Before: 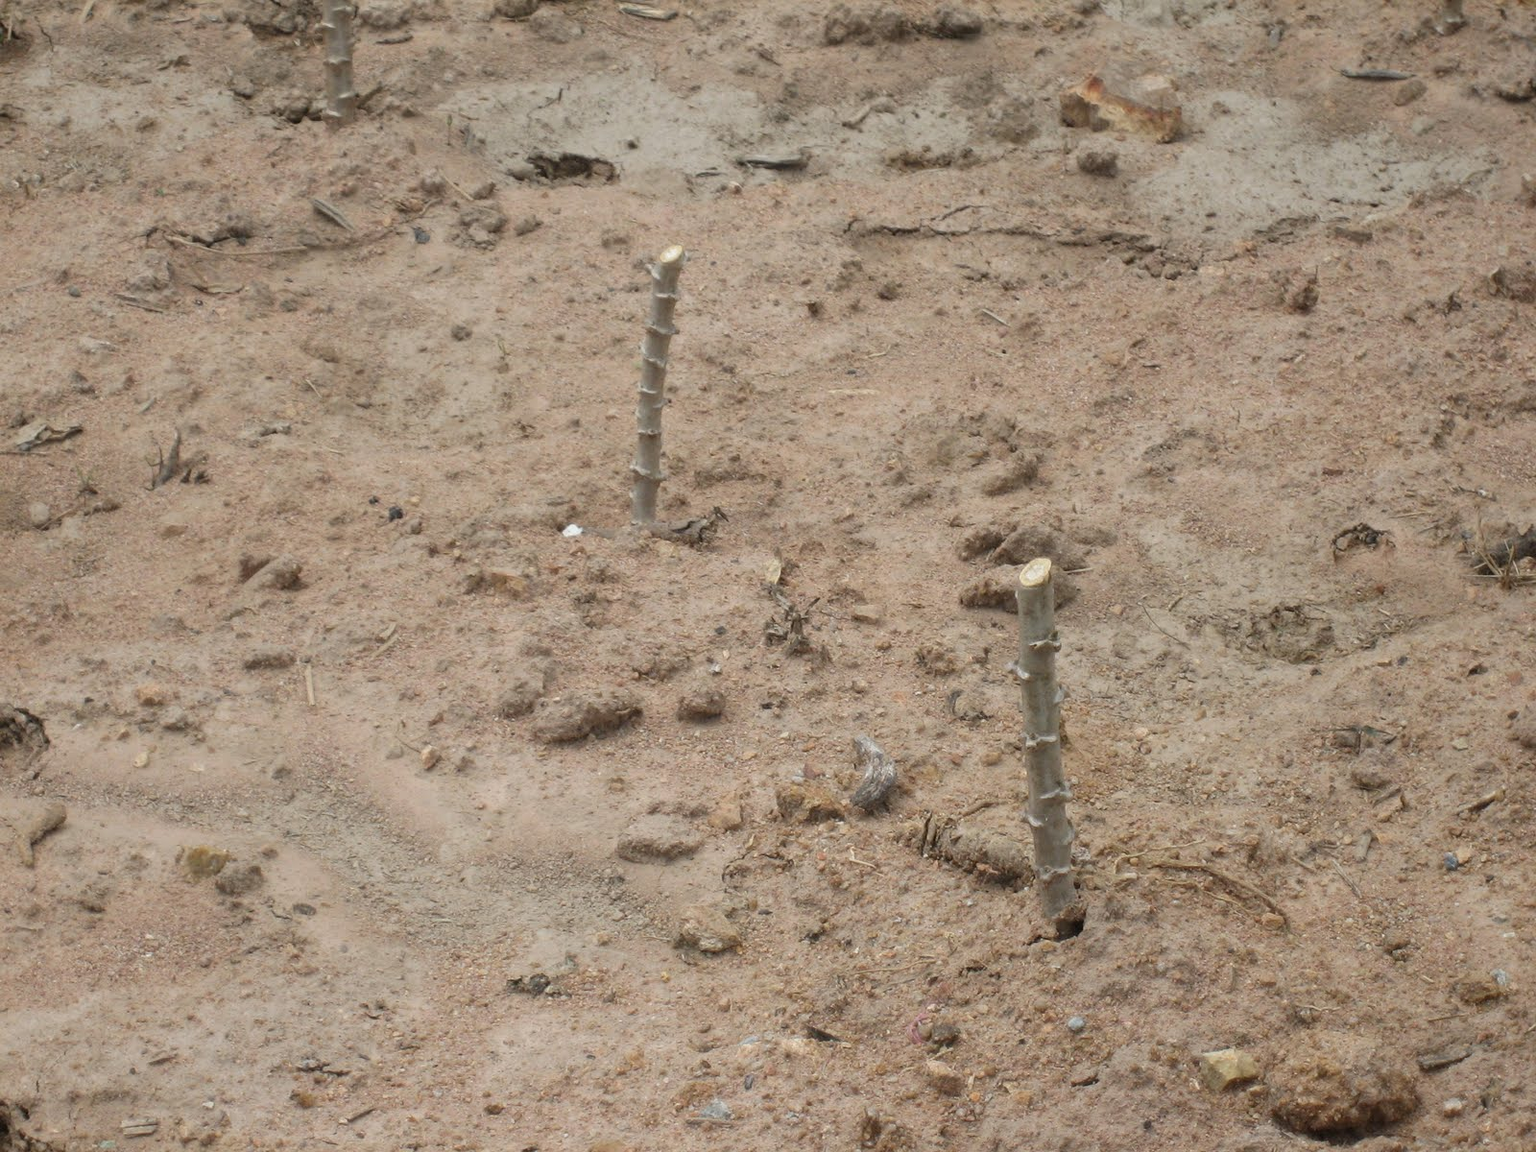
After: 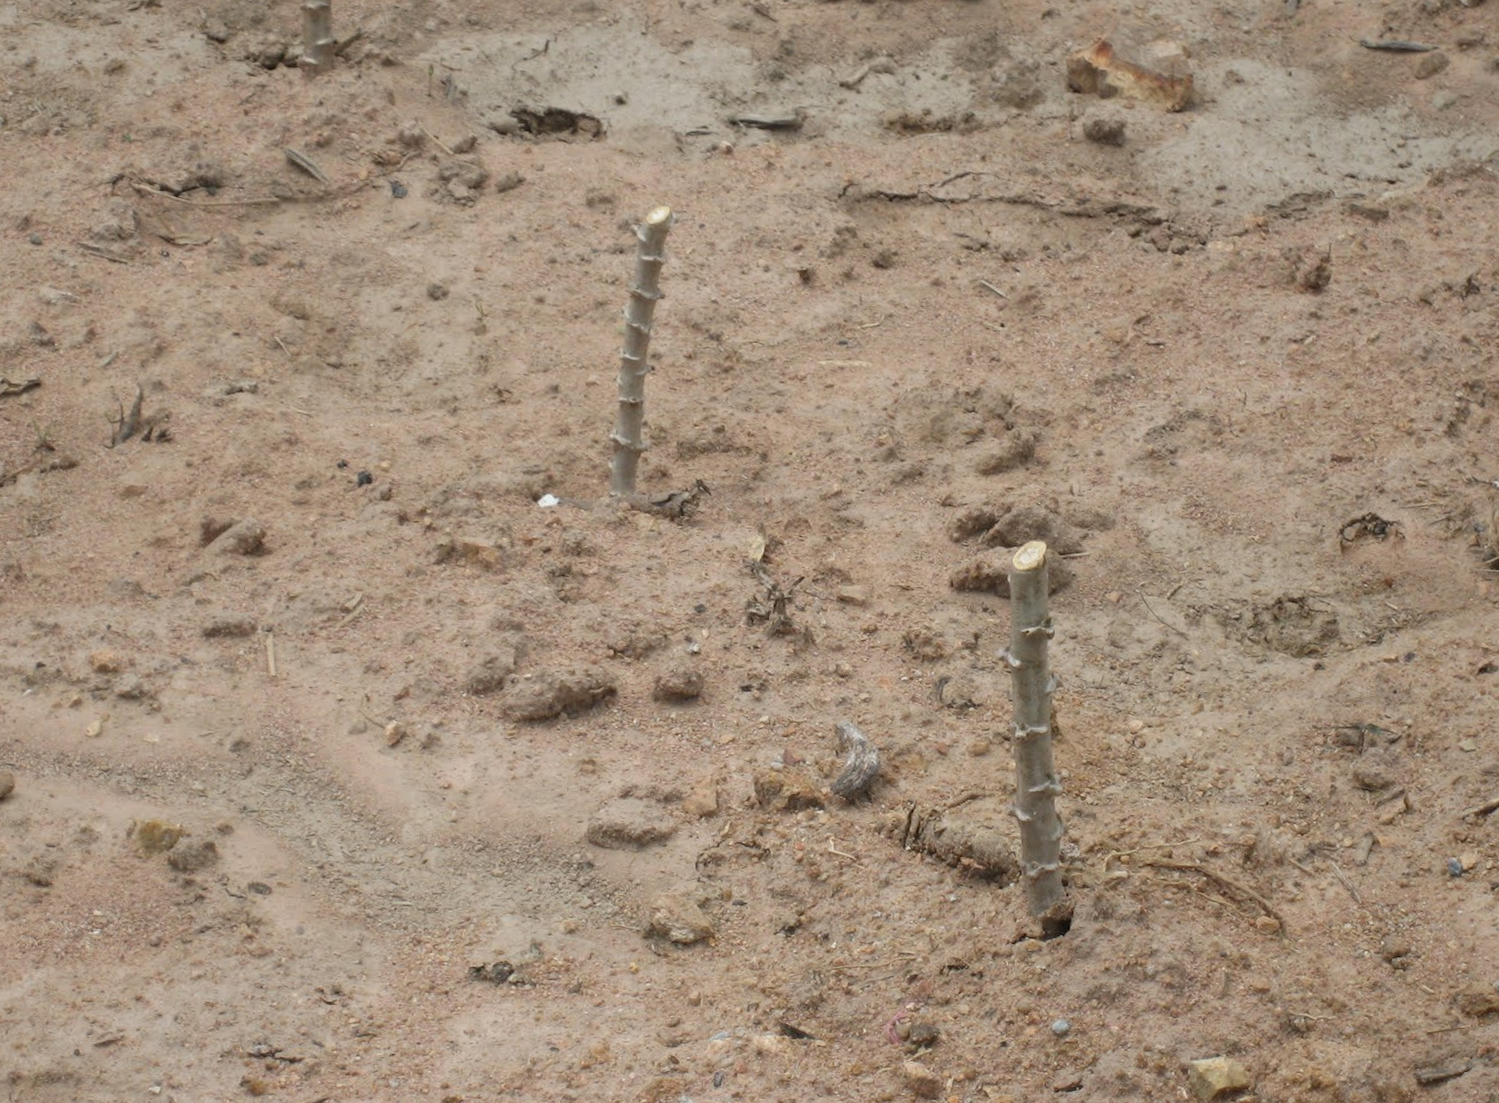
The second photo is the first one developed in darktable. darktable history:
crop and rotate: angle -2.38°
rotate and perspective: rotation -1°, crop left 0.011, crop right 0.989, crop top 0.025, crop bottom 0.975
